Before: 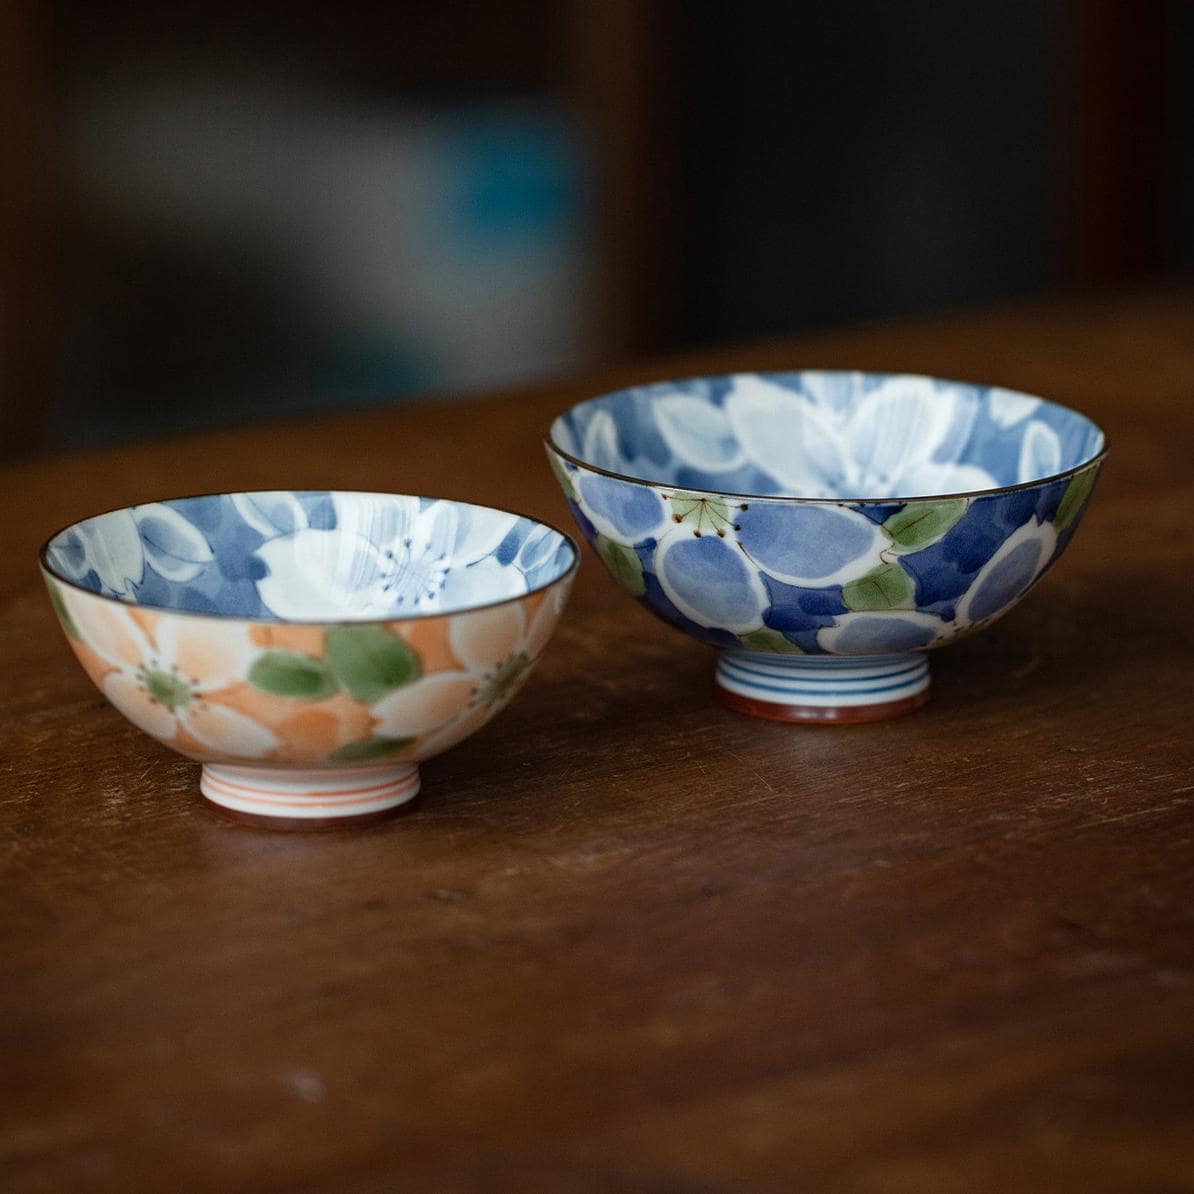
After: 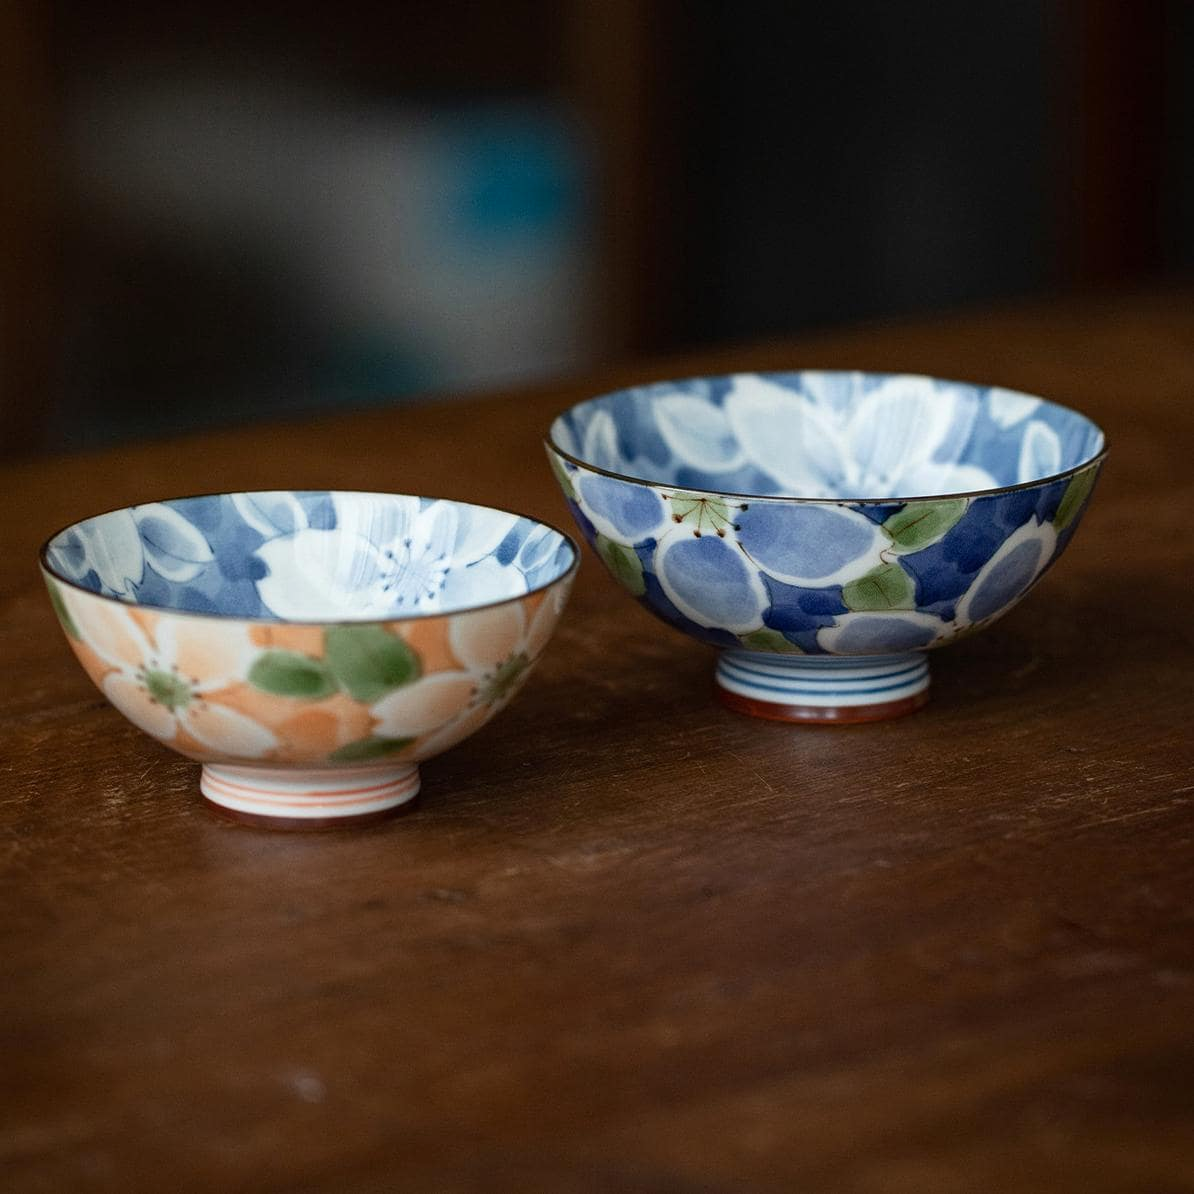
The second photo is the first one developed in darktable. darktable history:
contrast brightness saturation: contrast 0.102, brightness 0.02, saturation 0.021
